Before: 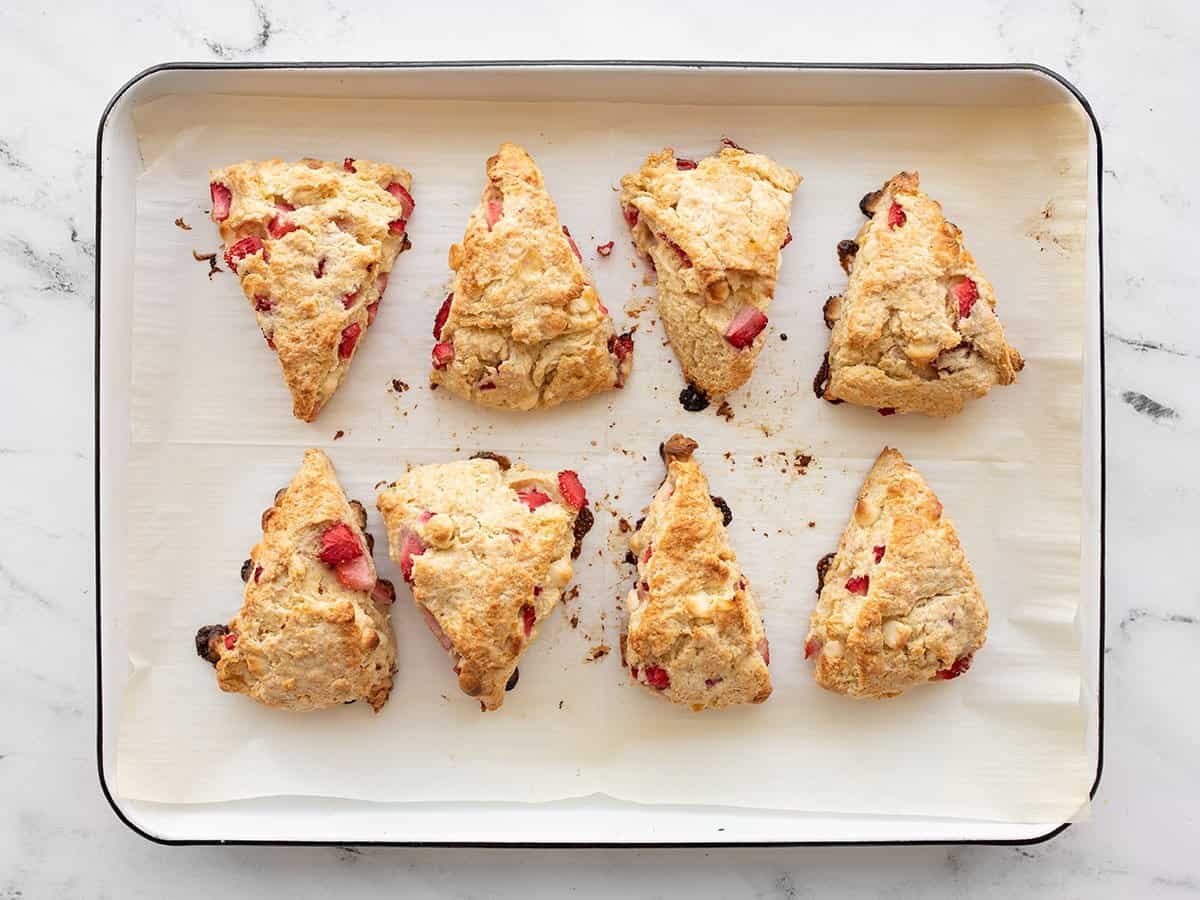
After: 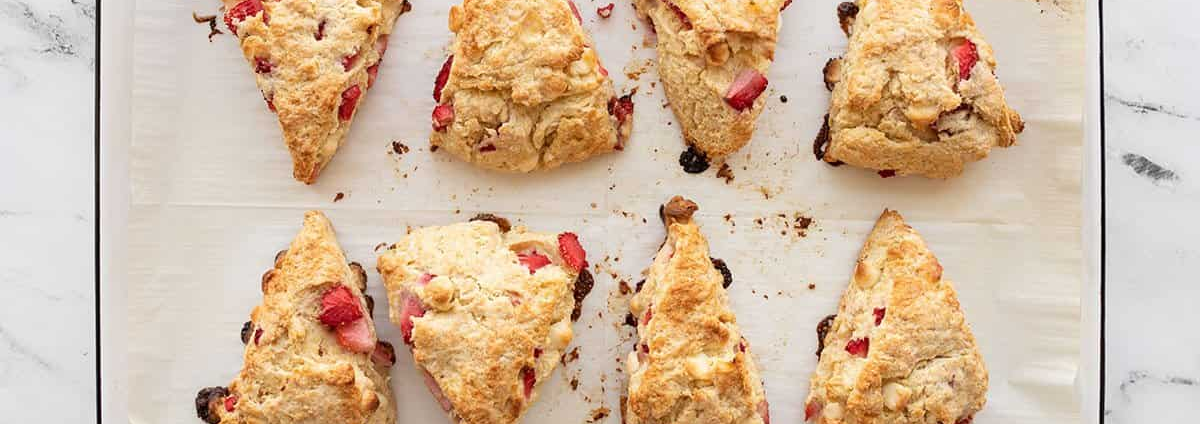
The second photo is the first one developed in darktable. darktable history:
crop and rotate: top 26.516%, bottom 26.287%
